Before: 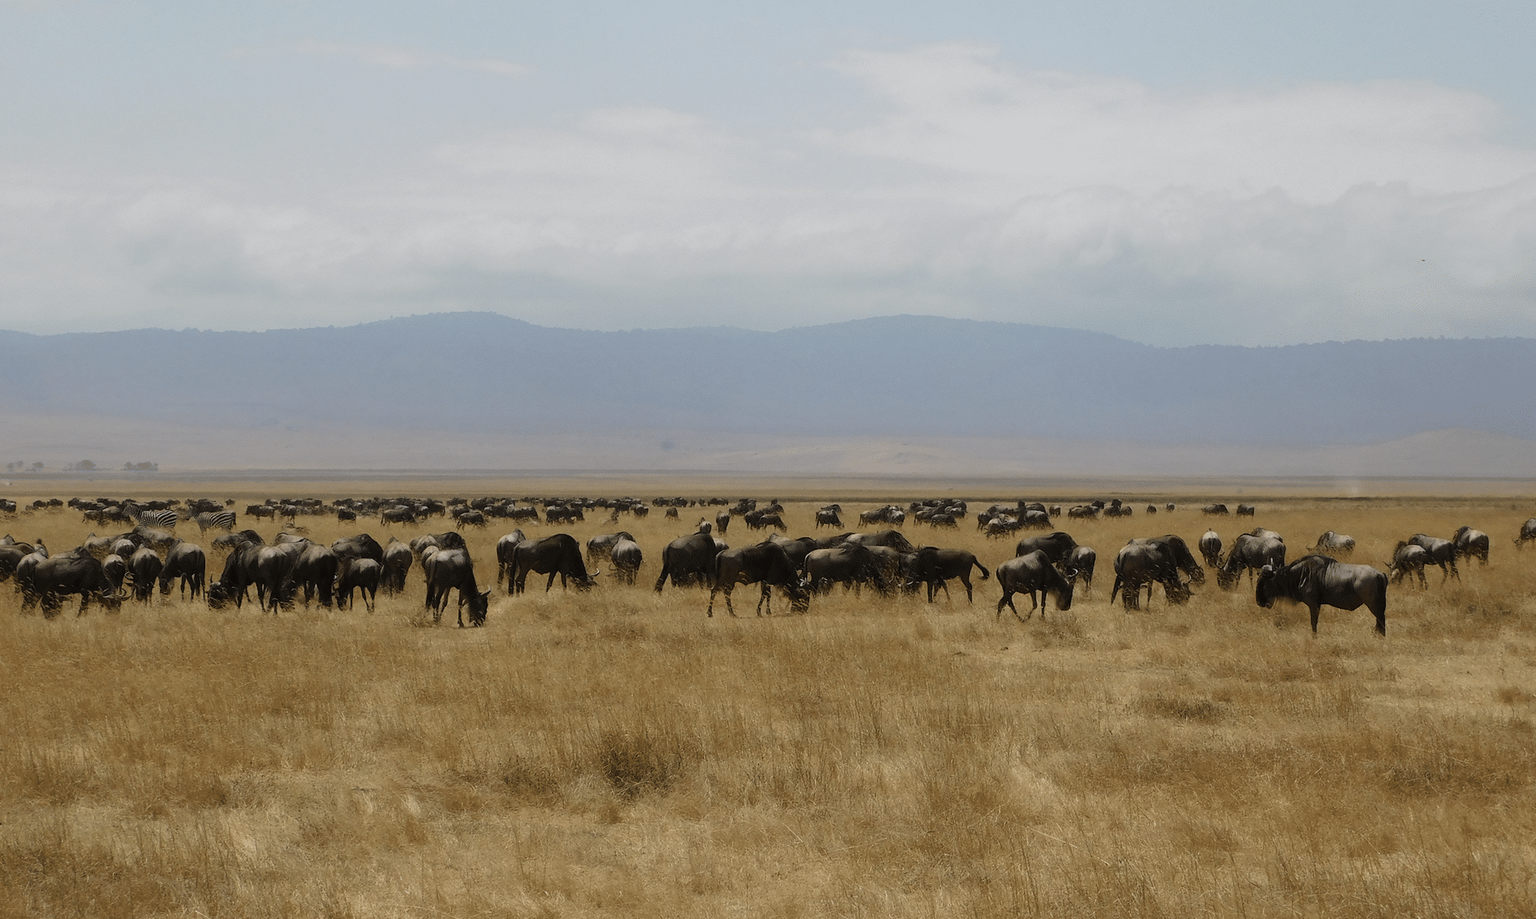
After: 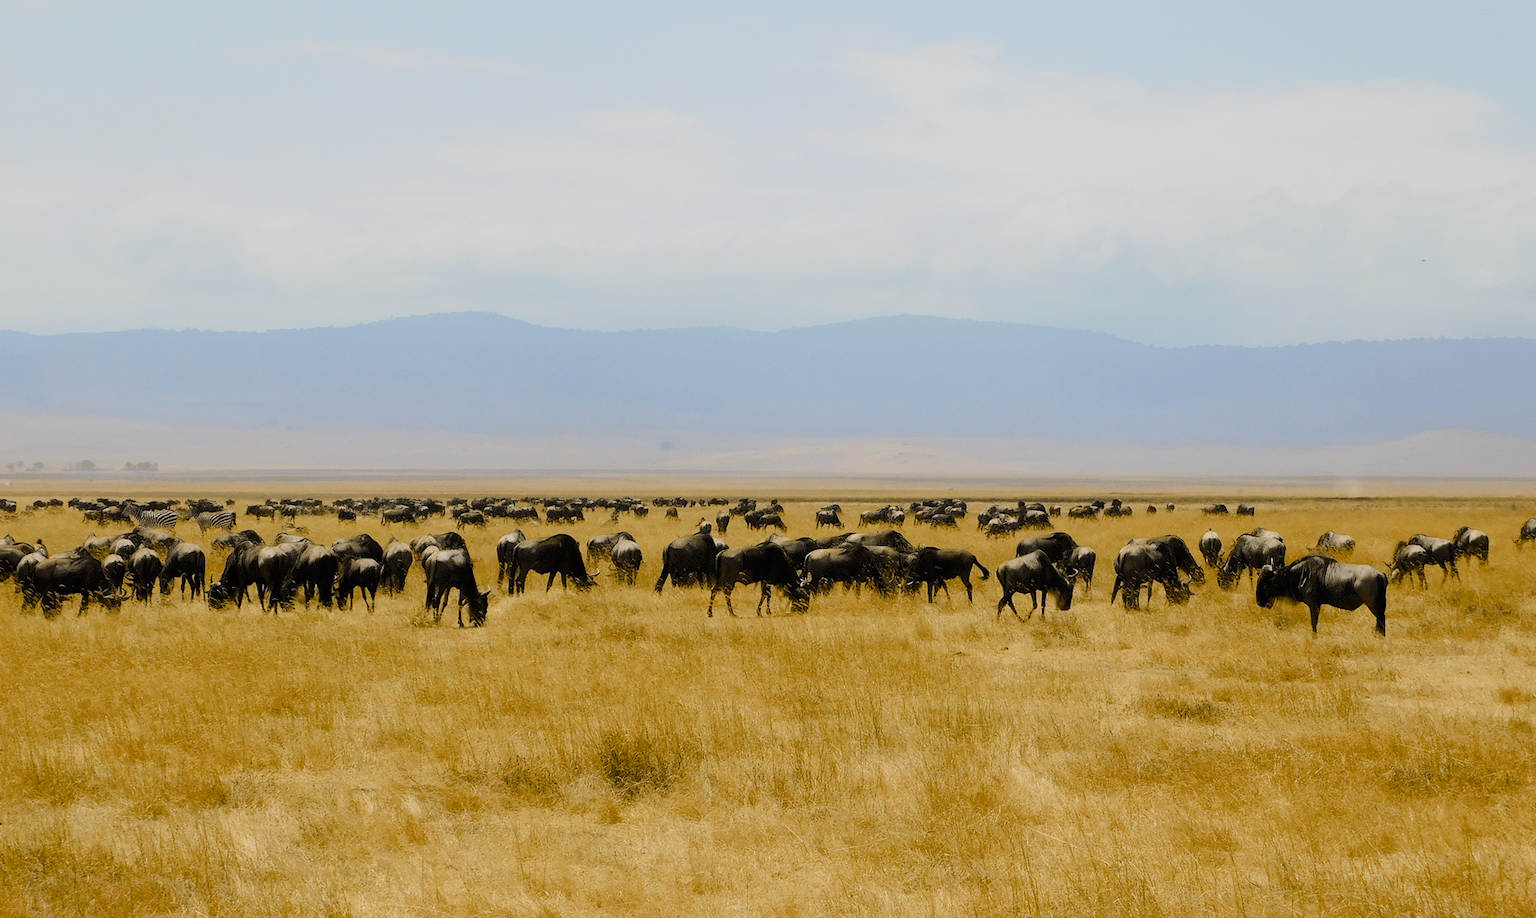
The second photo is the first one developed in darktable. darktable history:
color balance rgb: shadows lift › chroma 2.039%, shadows lift › hue 247.23°, perceptual saturation grading › global saturation 20%, perceptual saturation grading › highlights -25.913%, perceptual saturation grading › shadows 24.028%, global vibrance 50.646%
exposure: exposure 0.774 EV, compensate exposure bias true, compensate highlight preservation false
filmic rgb: black relative exposure -9.26 EV, white relative exposure 6.75 EV, hardness 3.1, contrast 1.058, color science v4 (2020)
